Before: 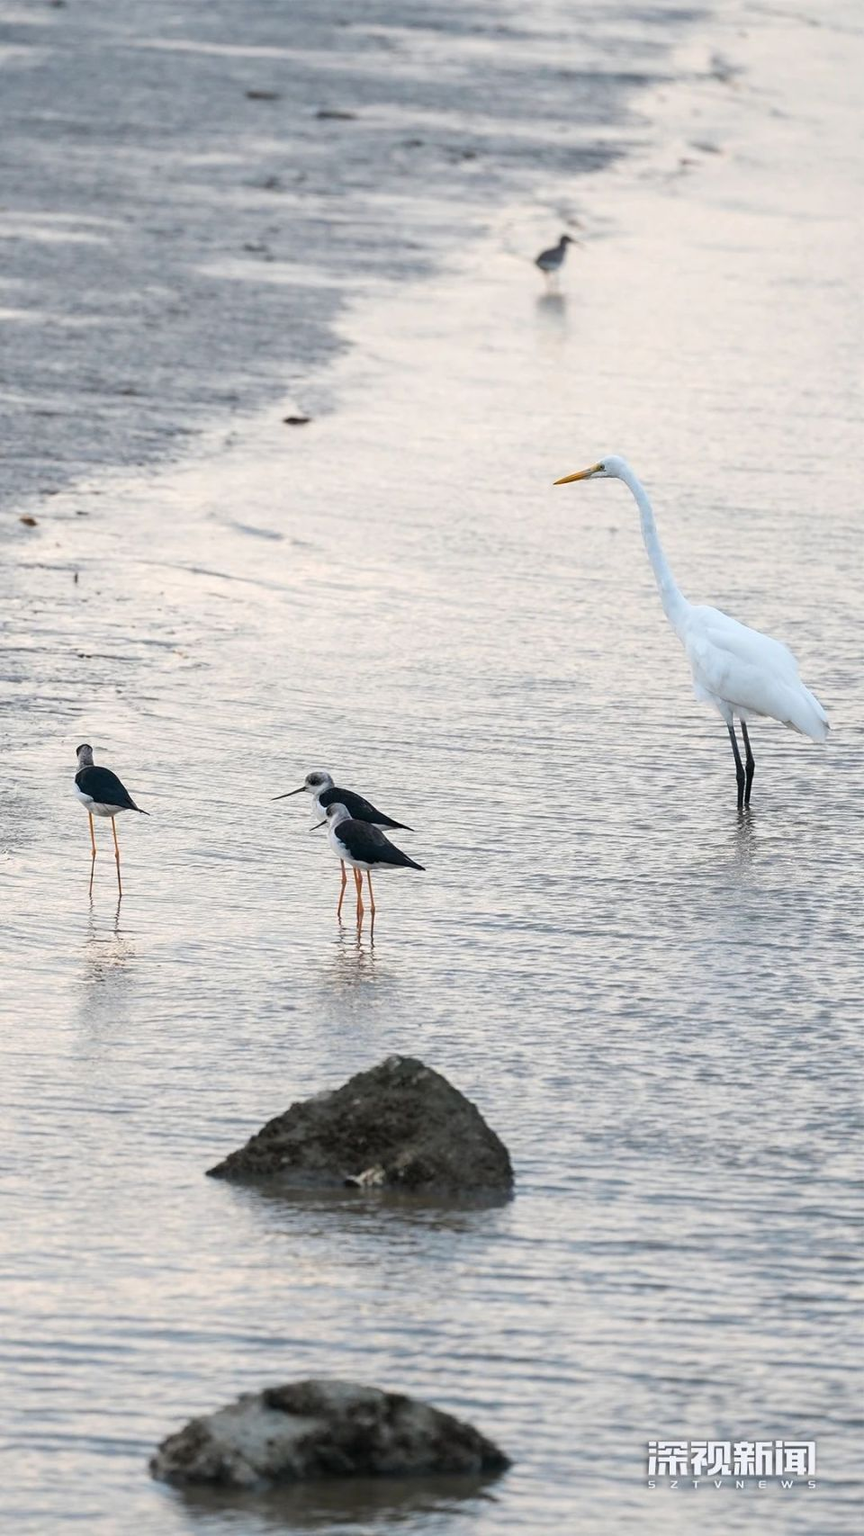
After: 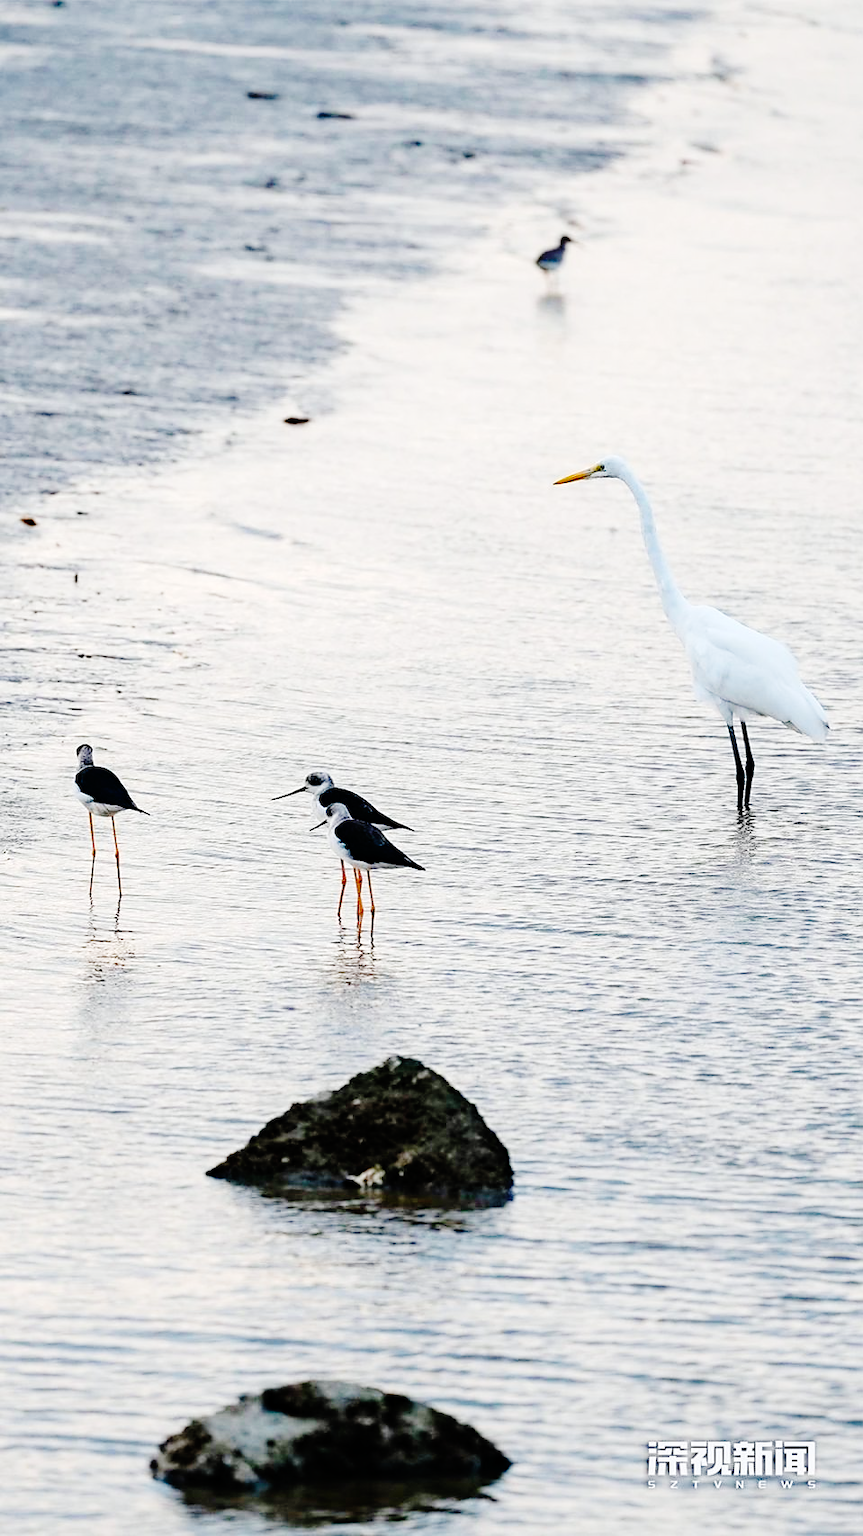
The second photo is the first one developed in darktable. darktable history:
sharpen: radius 1.472, amount 0.414, threshold 1.464
haze removal: strength 0.301, distance 0.25, compatibility mode true, adaptive false
base curve: curves: ch0 [(0, 0) (0.036, 0.01) (0.123, 0.254) (0.258, 0.504) (0.507, 0.748) (1, 1)], preserve colors none
